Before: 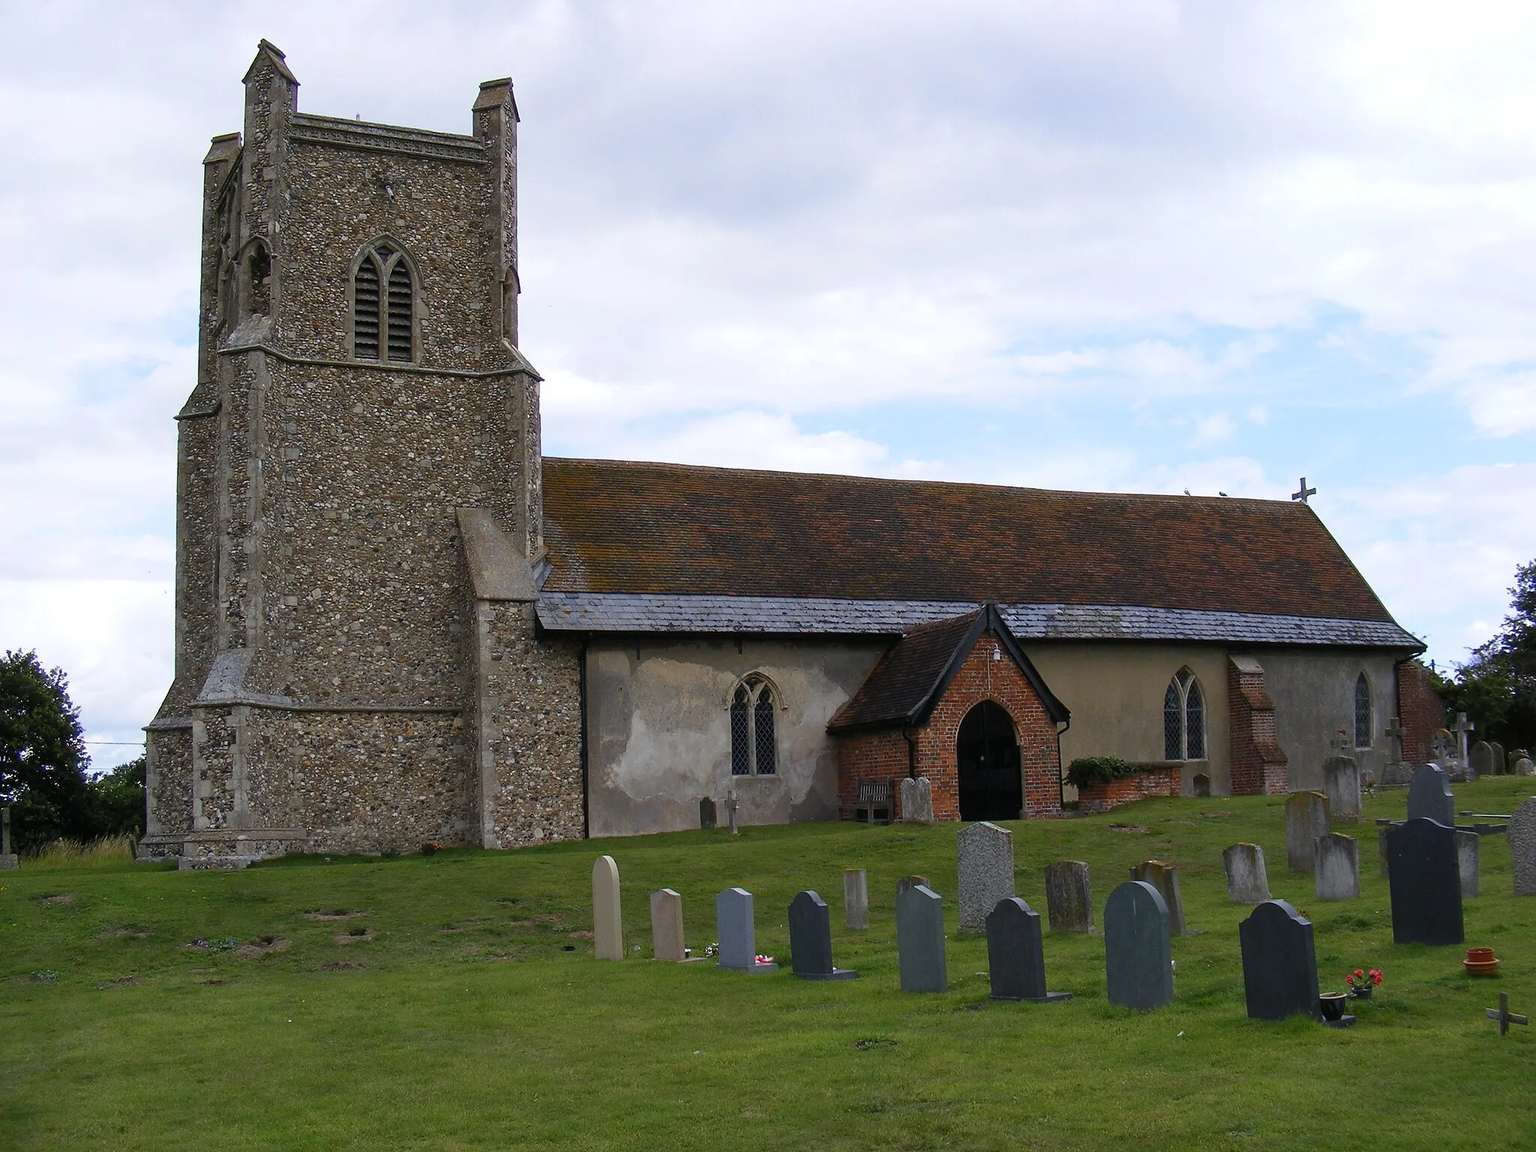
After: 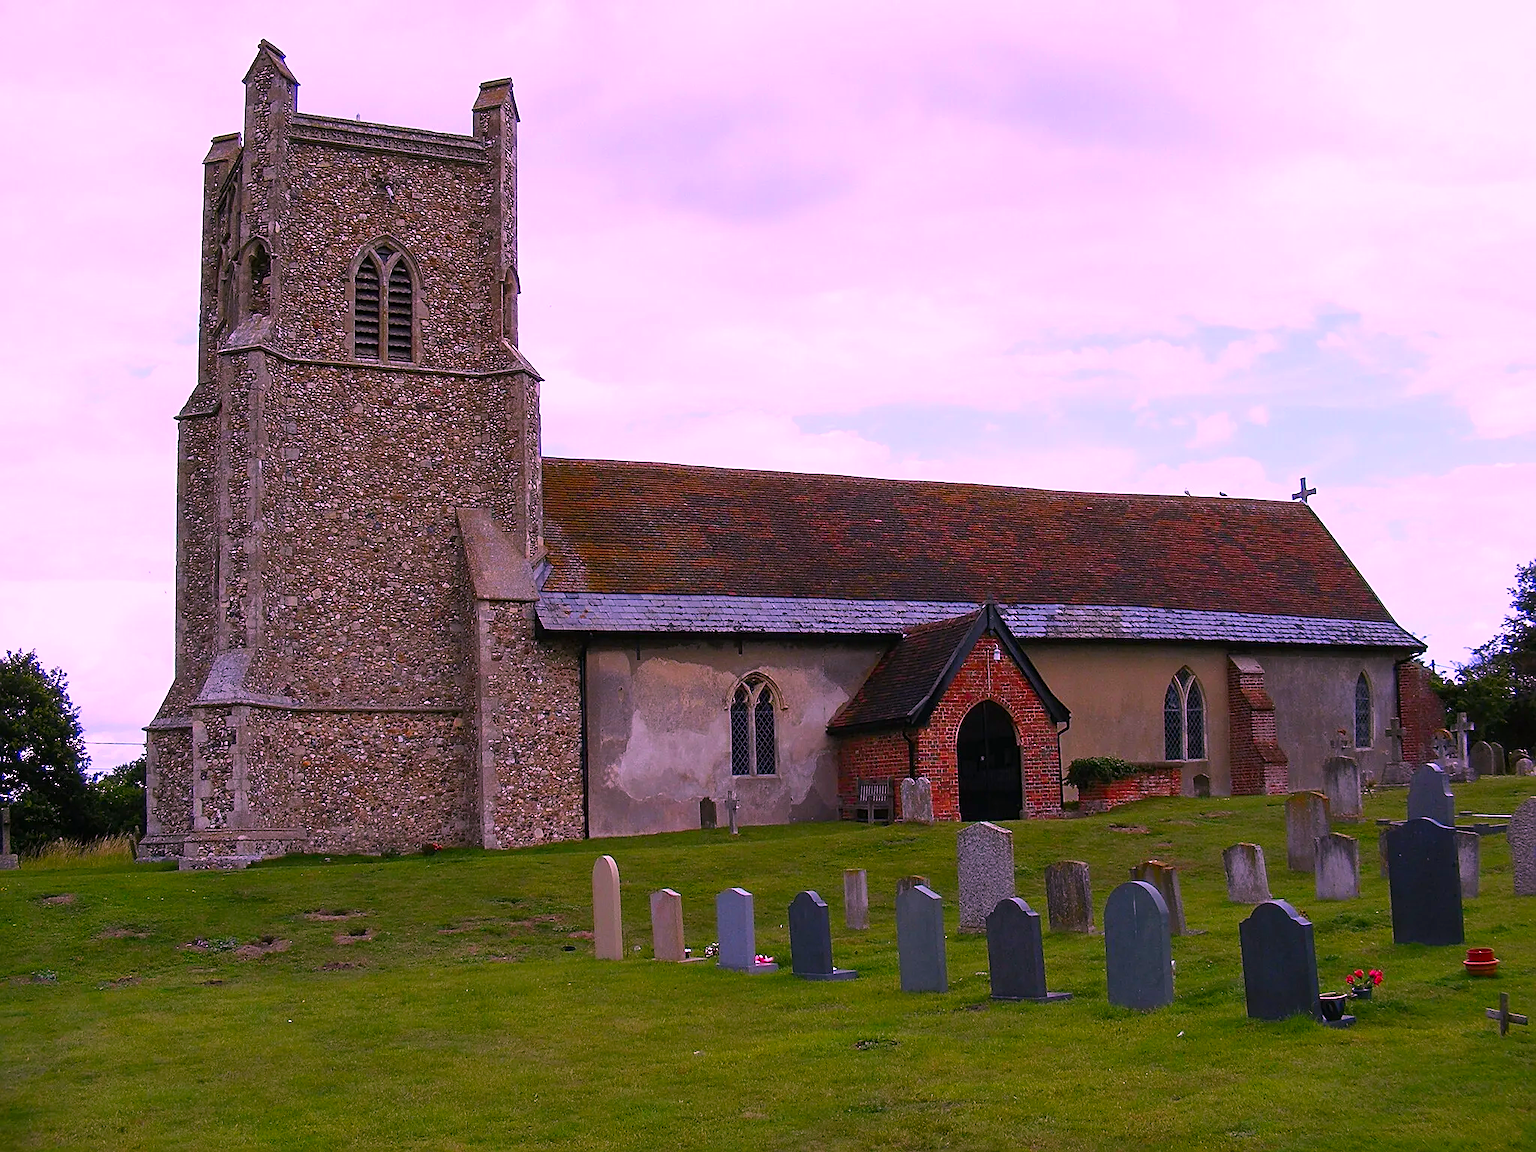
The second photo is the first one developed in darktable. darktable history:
color correction: highlights a* 19.52, highlights b* -12.06, saturation 1.69
exposure: compensate exposure bias true, compensate highlight preservation false
sharpen: on, module defaults
